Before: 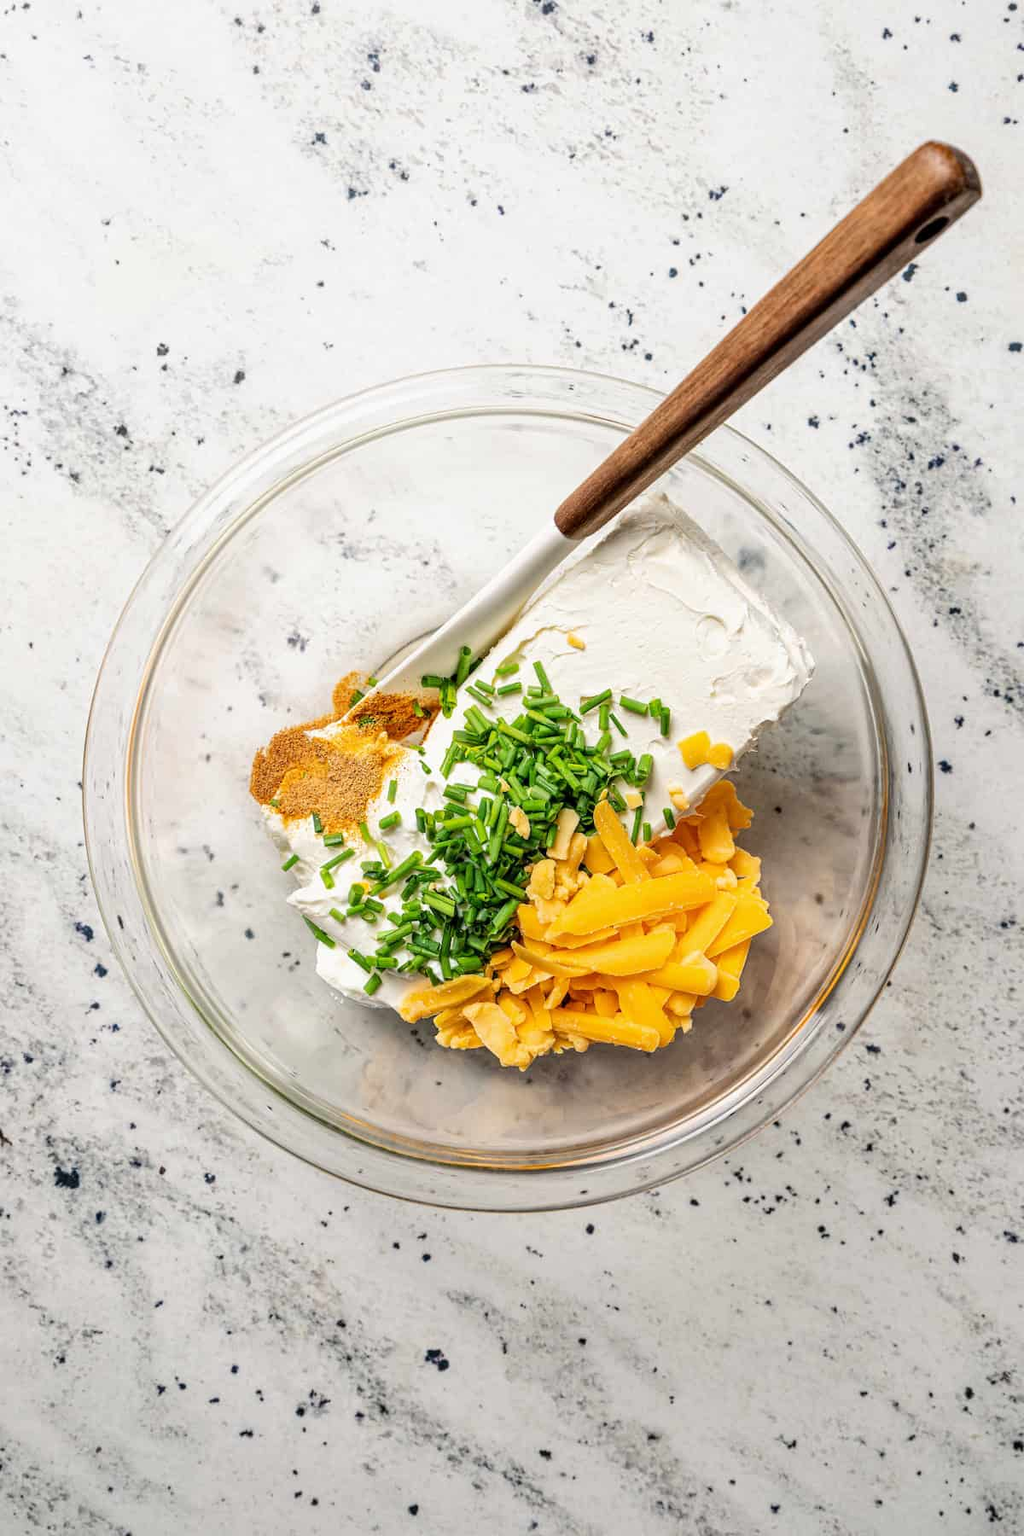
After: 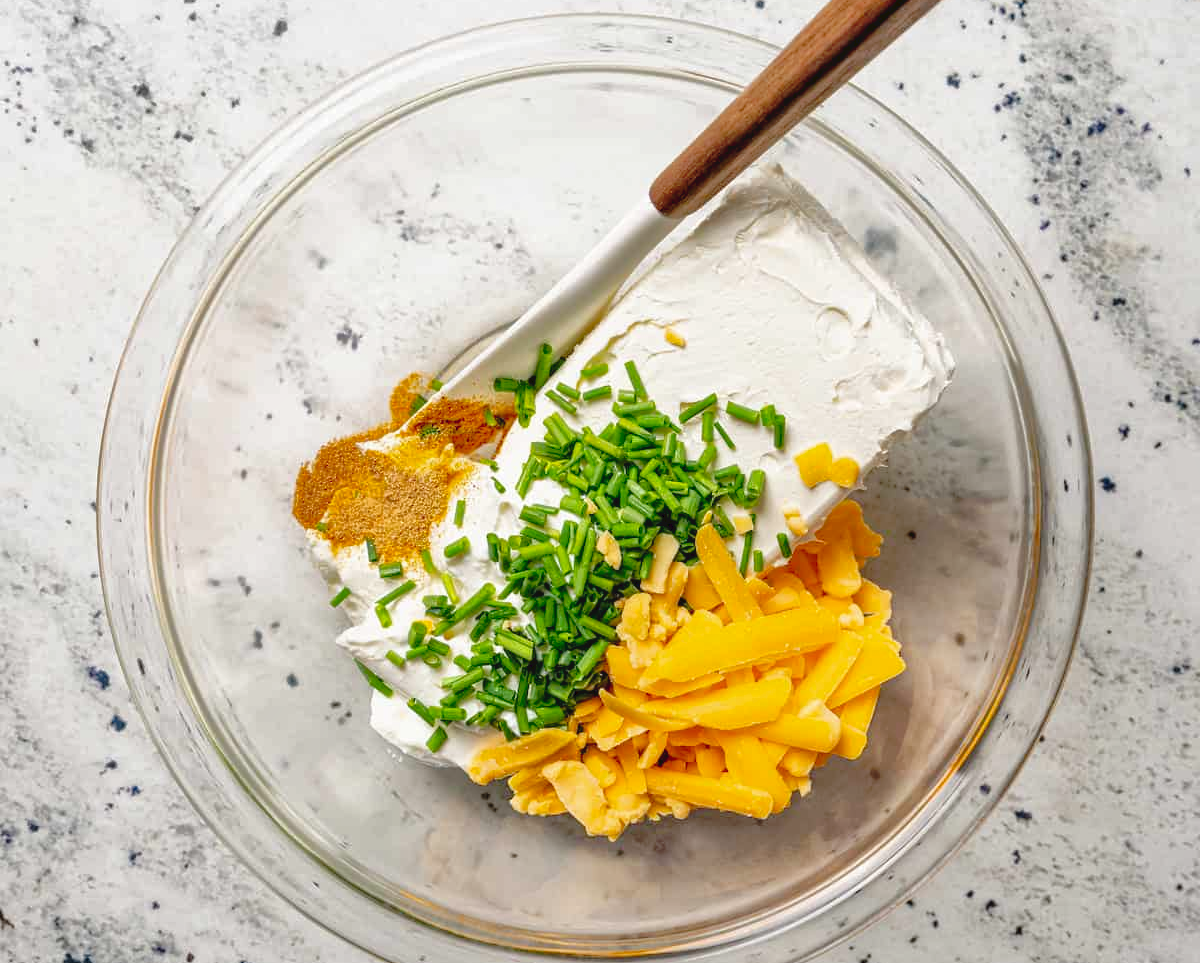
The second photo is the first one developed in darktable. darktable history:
tone curve: curves: ch0 [(0, 0) (0.003, 0.031) (0.011, 0.031) (0.025, 0.03) (0.044, 0.035) (0.069, 0.054) (0.1, 0.081) (0.136, 0.11) (0.177, 0.147) (0.224, 0.209) (0.277, 0.283) (0.335, 0.369) (0.399, 0.44) (0.468, 0.517) (0.543, 0.601) (0.623, 0.684) (0.709, 0.766) (0.801, 0.846) (0.898, 0.927) (1, 1)], preserve colors none
shadows and highlights: on, module defaults
crop and rotate: top 23.043%, bottom 23.437%
